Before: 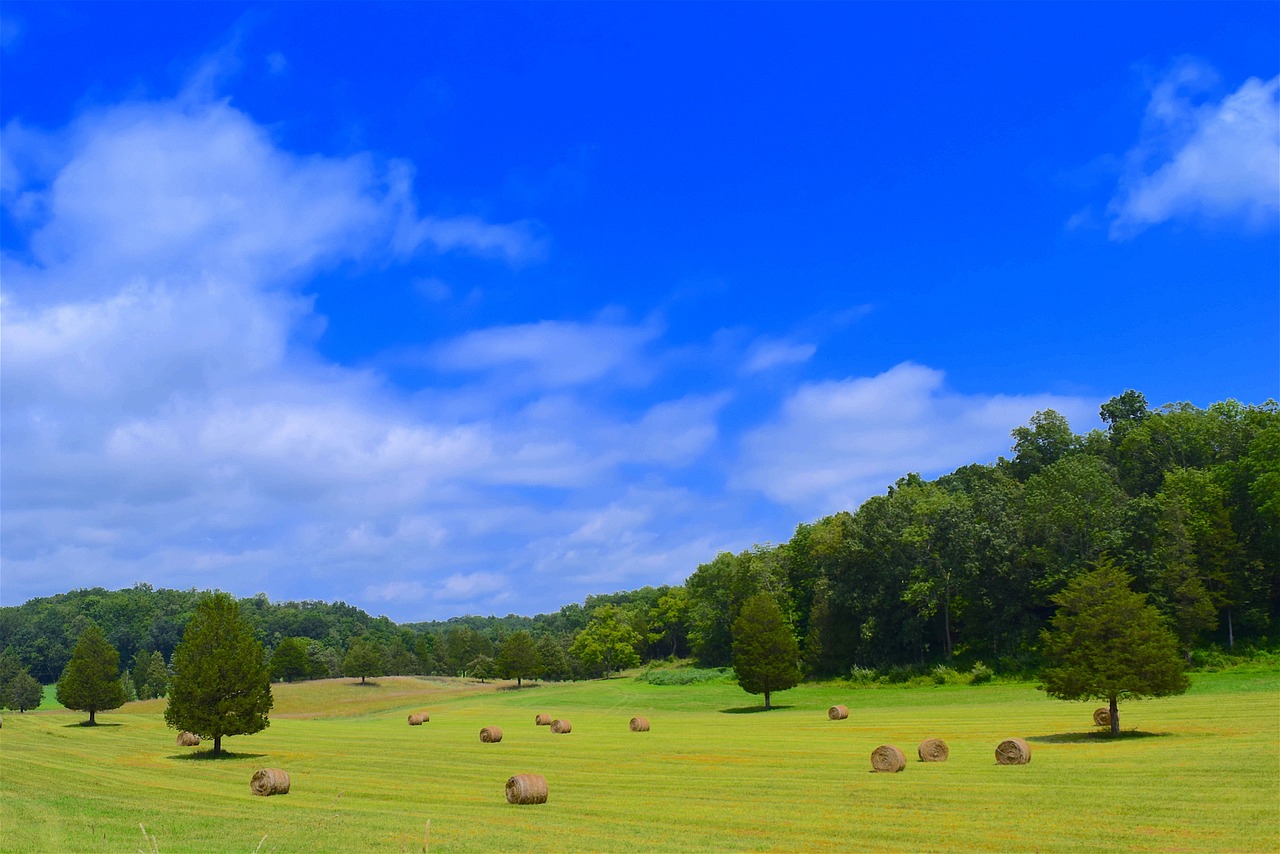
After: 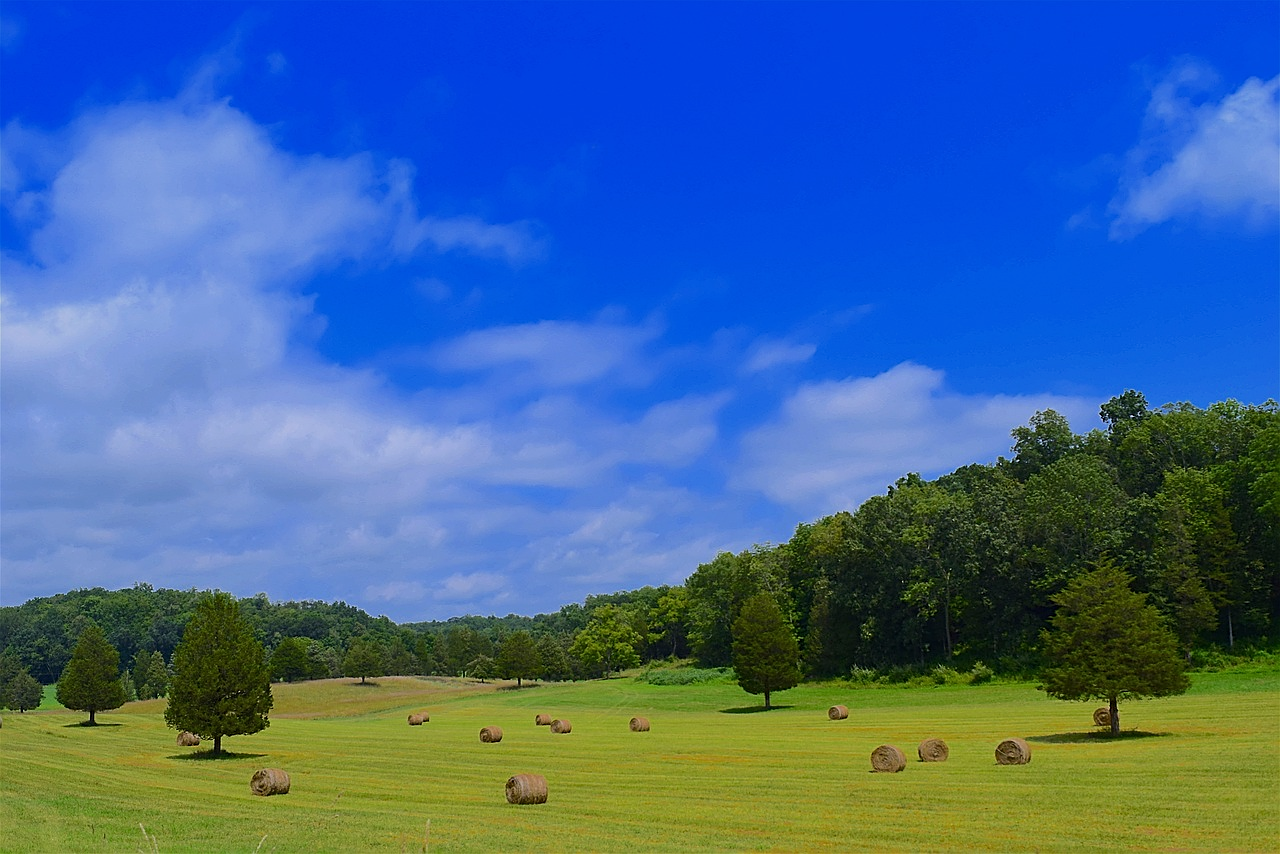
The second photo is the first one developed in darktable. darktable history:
tone equalizer: smoothing diameter 24.93%, edges refinement/feathering 7.08, preserve details guided filter
exposure: exposure -0.421 EV, compensate exposure bias true, compensate highlight preservation false
sharpen: on, module defaults
